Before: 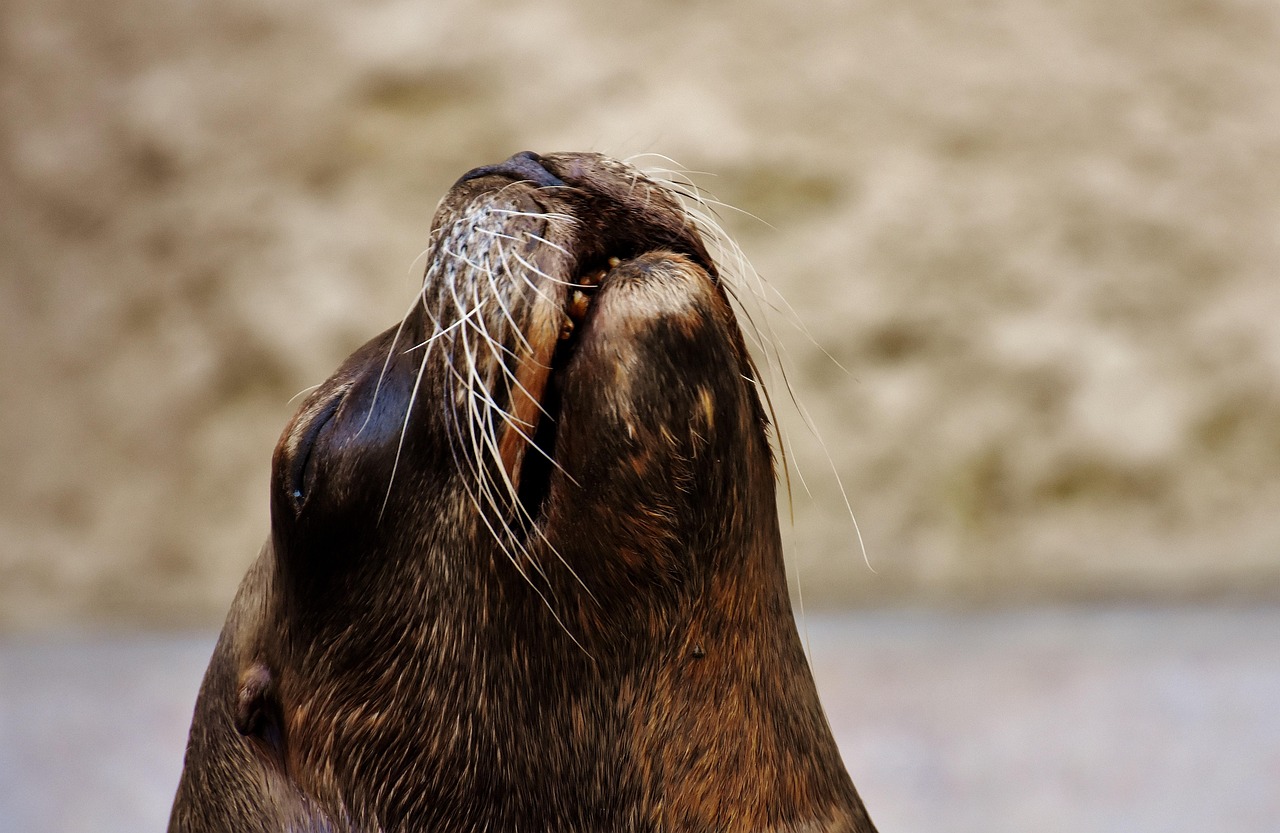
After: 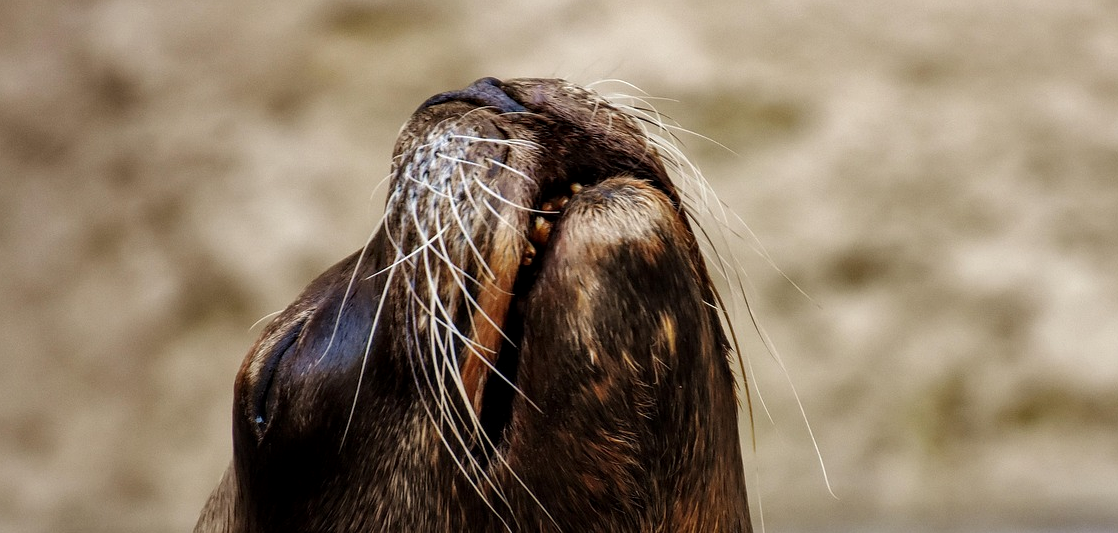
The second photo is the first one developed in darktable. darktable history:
local contrast: on, module defaults
crop: left 2.983%, top 8.989%, right 9.629%, bottom 26.958%
